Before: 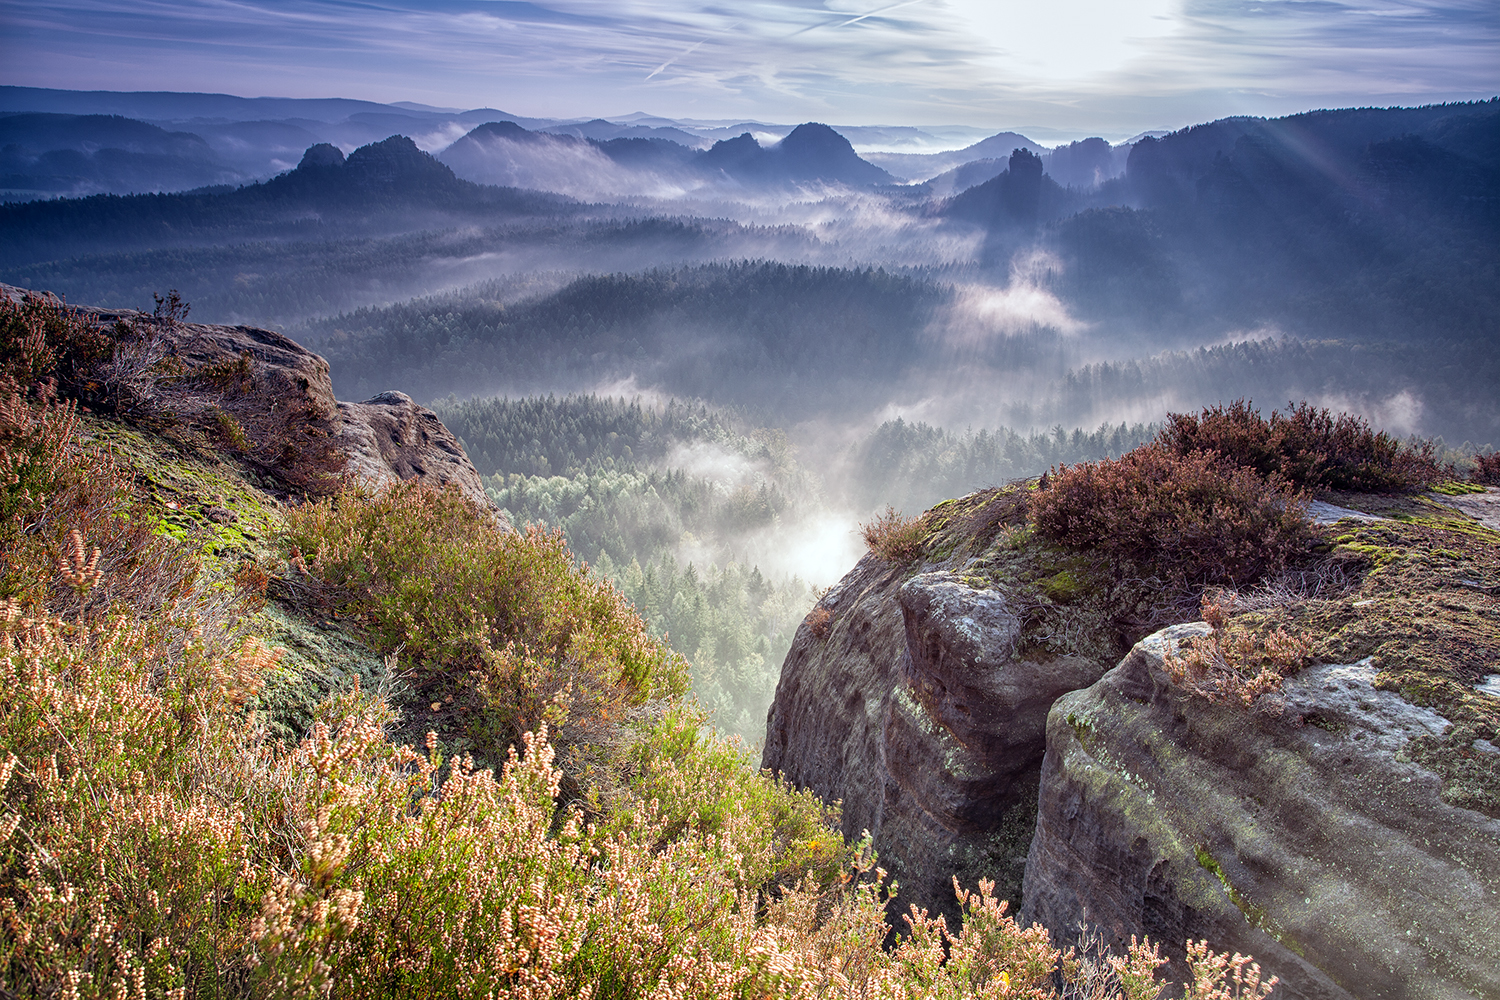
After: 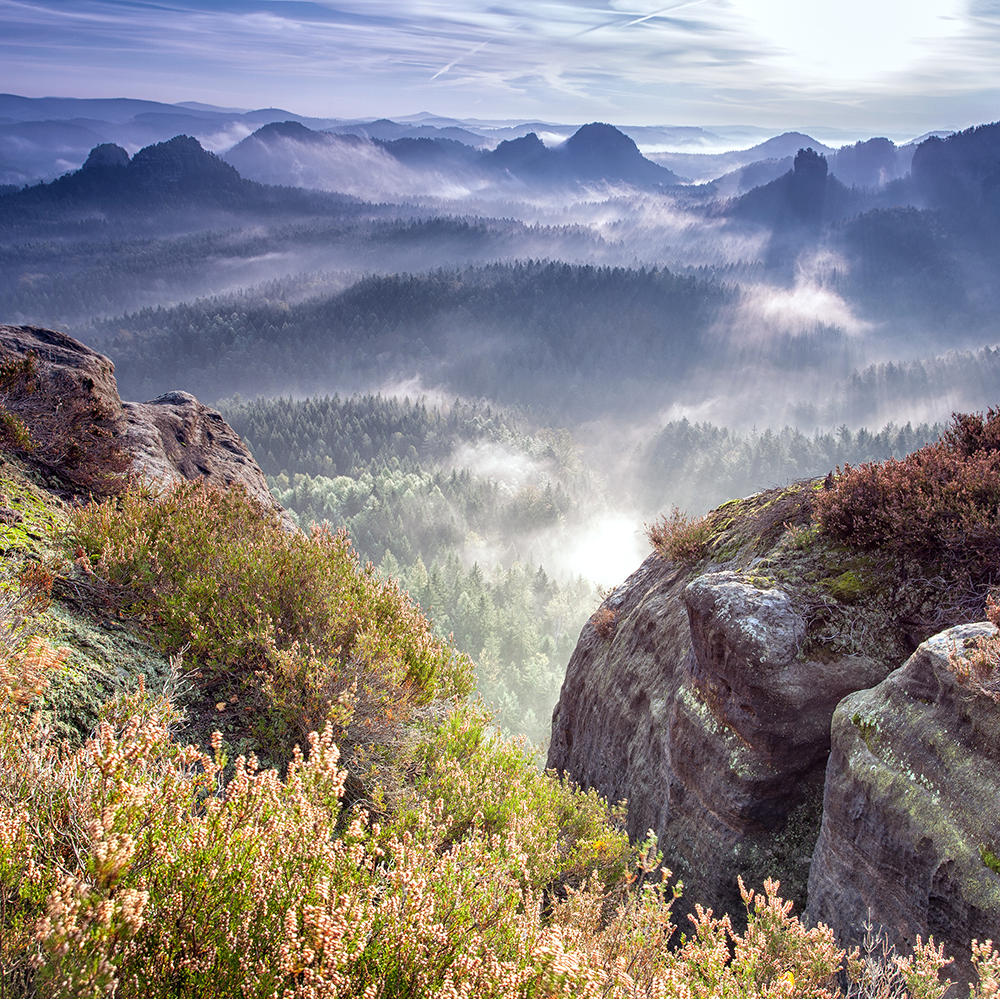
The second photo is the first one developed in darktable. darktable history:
exposure: exposure 0.152 EV, compensate highlight preservation false
crop and rotate: left 14.355%, right 18.976%
color correction: highlights b* -0.015, saturation 0.975
